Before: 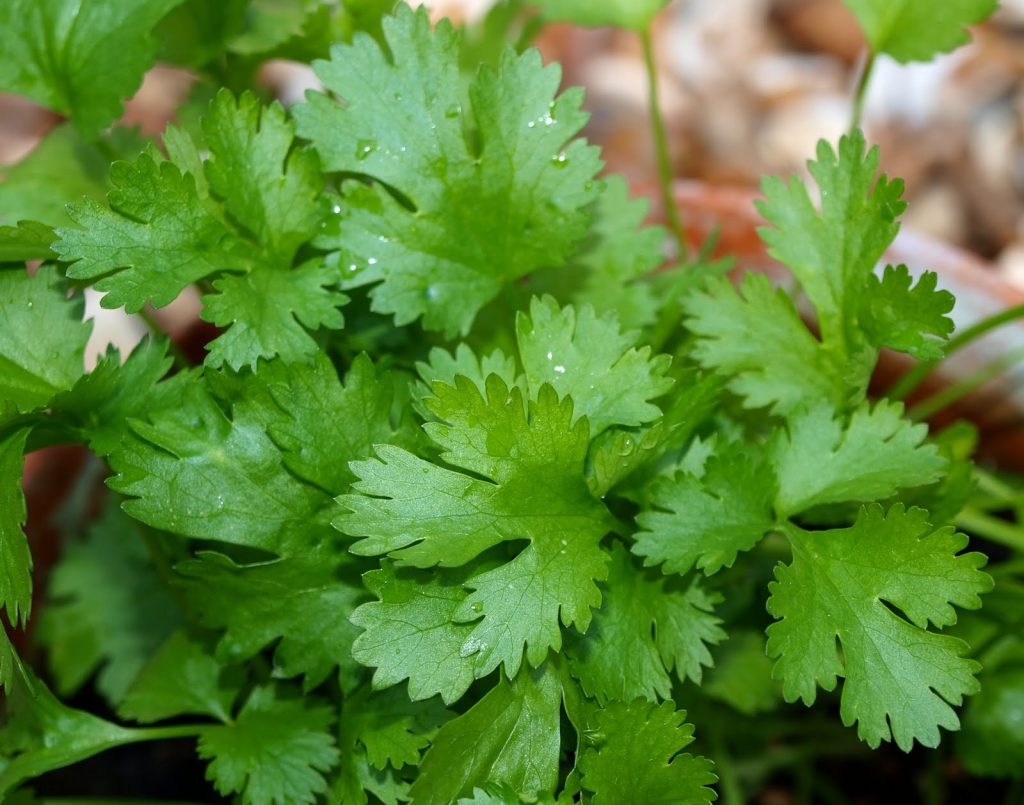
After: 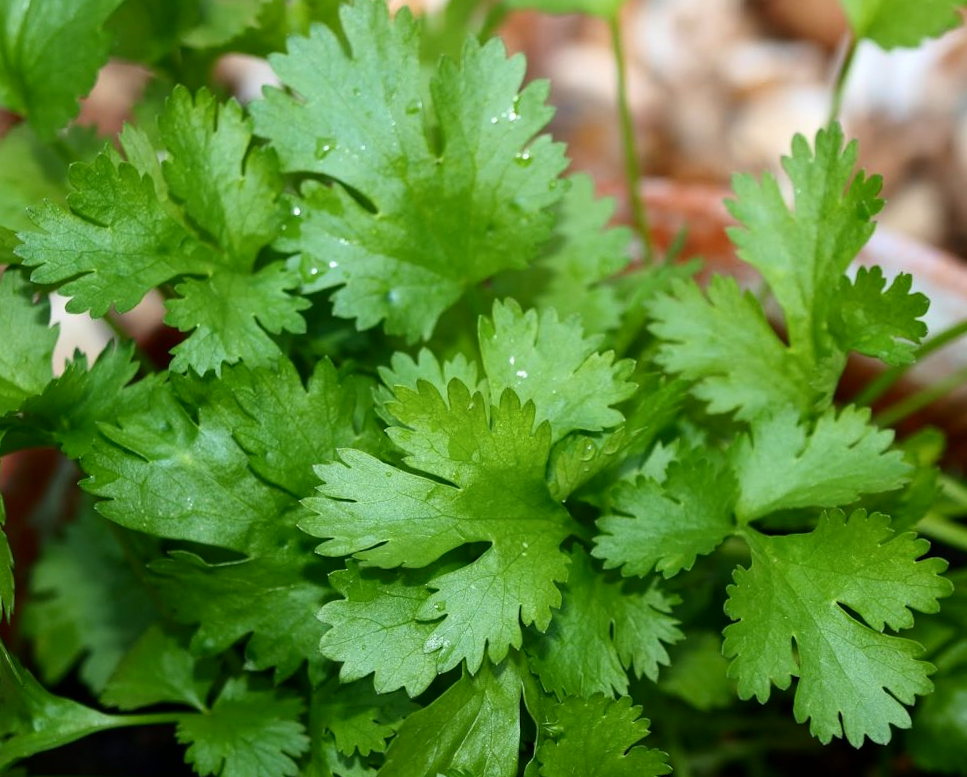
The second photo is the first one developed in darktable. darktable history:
contrast brightness saturation: contrast 0.14
crop: left 0.434%, top 0.485%, right 0.244%, bottom 0.386%
rotate and perspective: rotation 0.074°, lens shift (vertical) 0.096, lens shift (horizontal) -0.041, crop left 0.043, crop right 0.952, crop top 0.024, crop bottom 0.979
